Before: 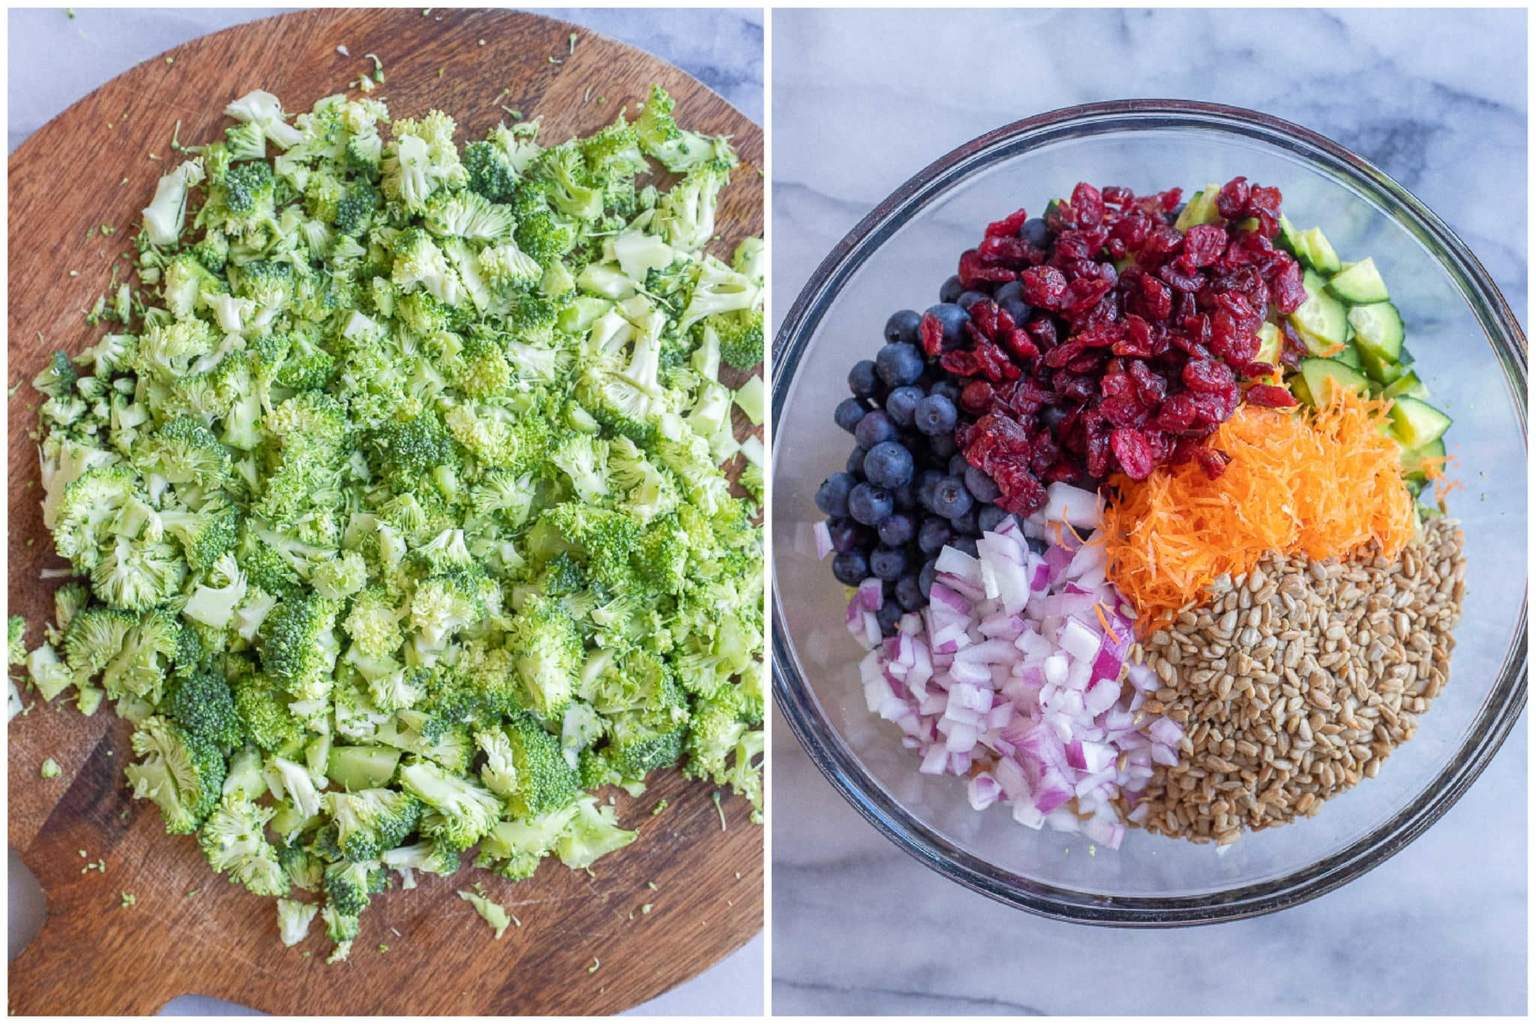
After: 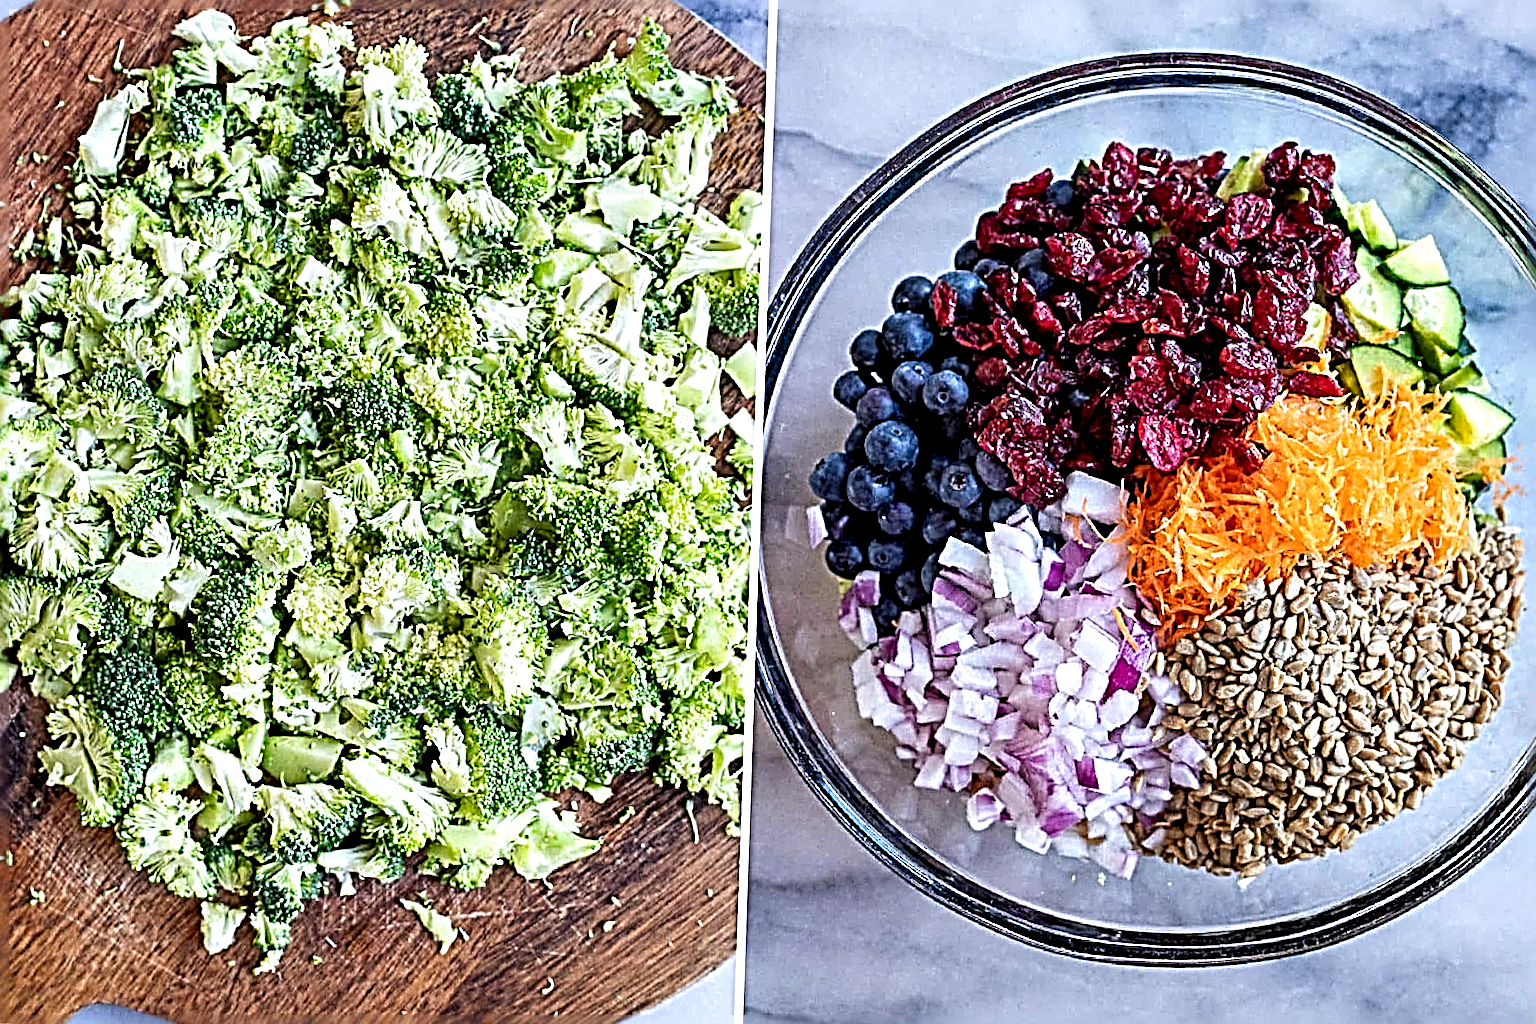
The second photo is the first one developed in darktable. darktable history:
crop and rotate: angle -1.96°, left 3.097%, top 4.154%, right 1.586%, bottom 0.529%
sharpen: radius 4.001, amount 2
contrast equalizer: octaves 7, y [[0.6 ×6], [0.55 ×6], [0 ×6], [0 ×6], [0 ×6]]
